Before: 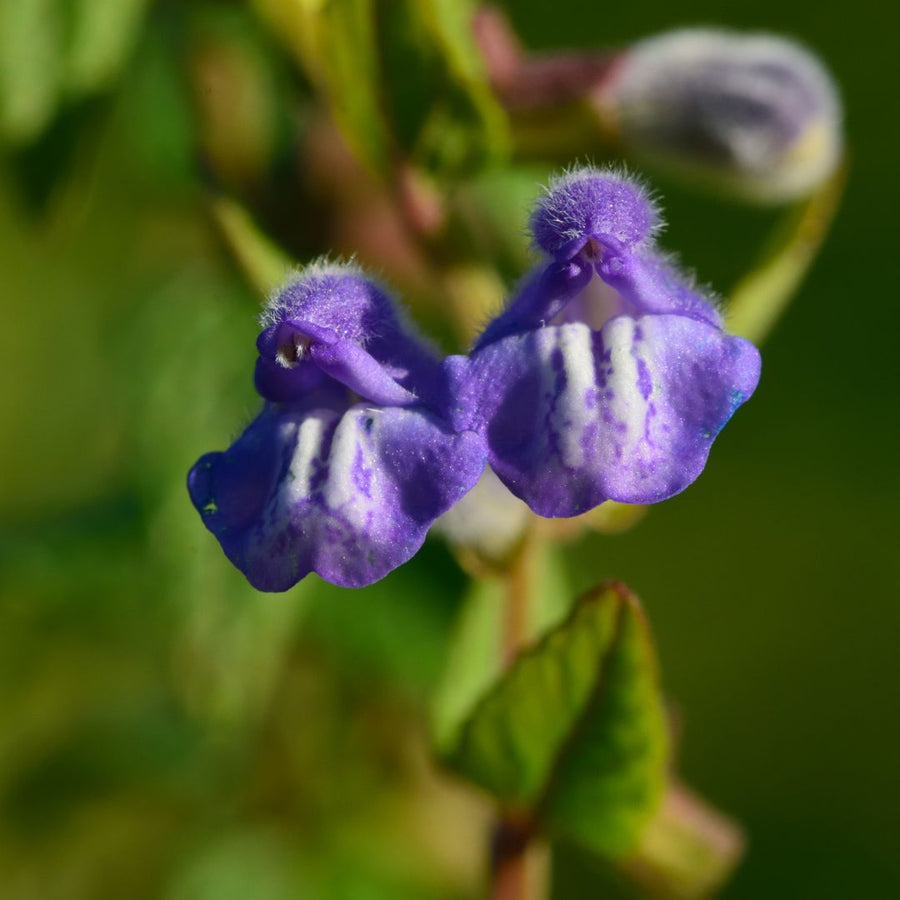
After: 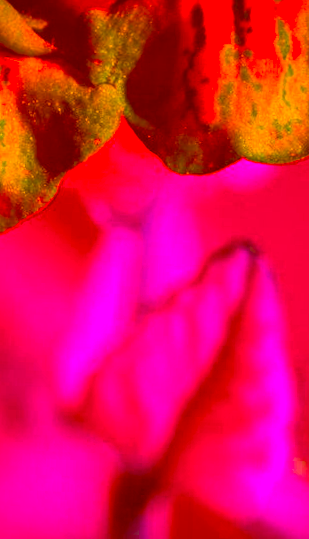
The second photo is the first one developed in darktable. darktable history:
rotate and perspective: rotation 2.27°, automatic cropping off
color correction: highlights a* -39.68, highlights b* -40, shadows a* -40, shadows b* -40, saturation -3
sharpen: amount 0.2
vignetting: fall-off start 88.53%, fall-off radius 44.2%, saturation 0.376, width/height ratio 1.161
crop: left 40.878%, top 39.176%, right 25.993%, bottom 3.081%
local contrast: on, module defaults
